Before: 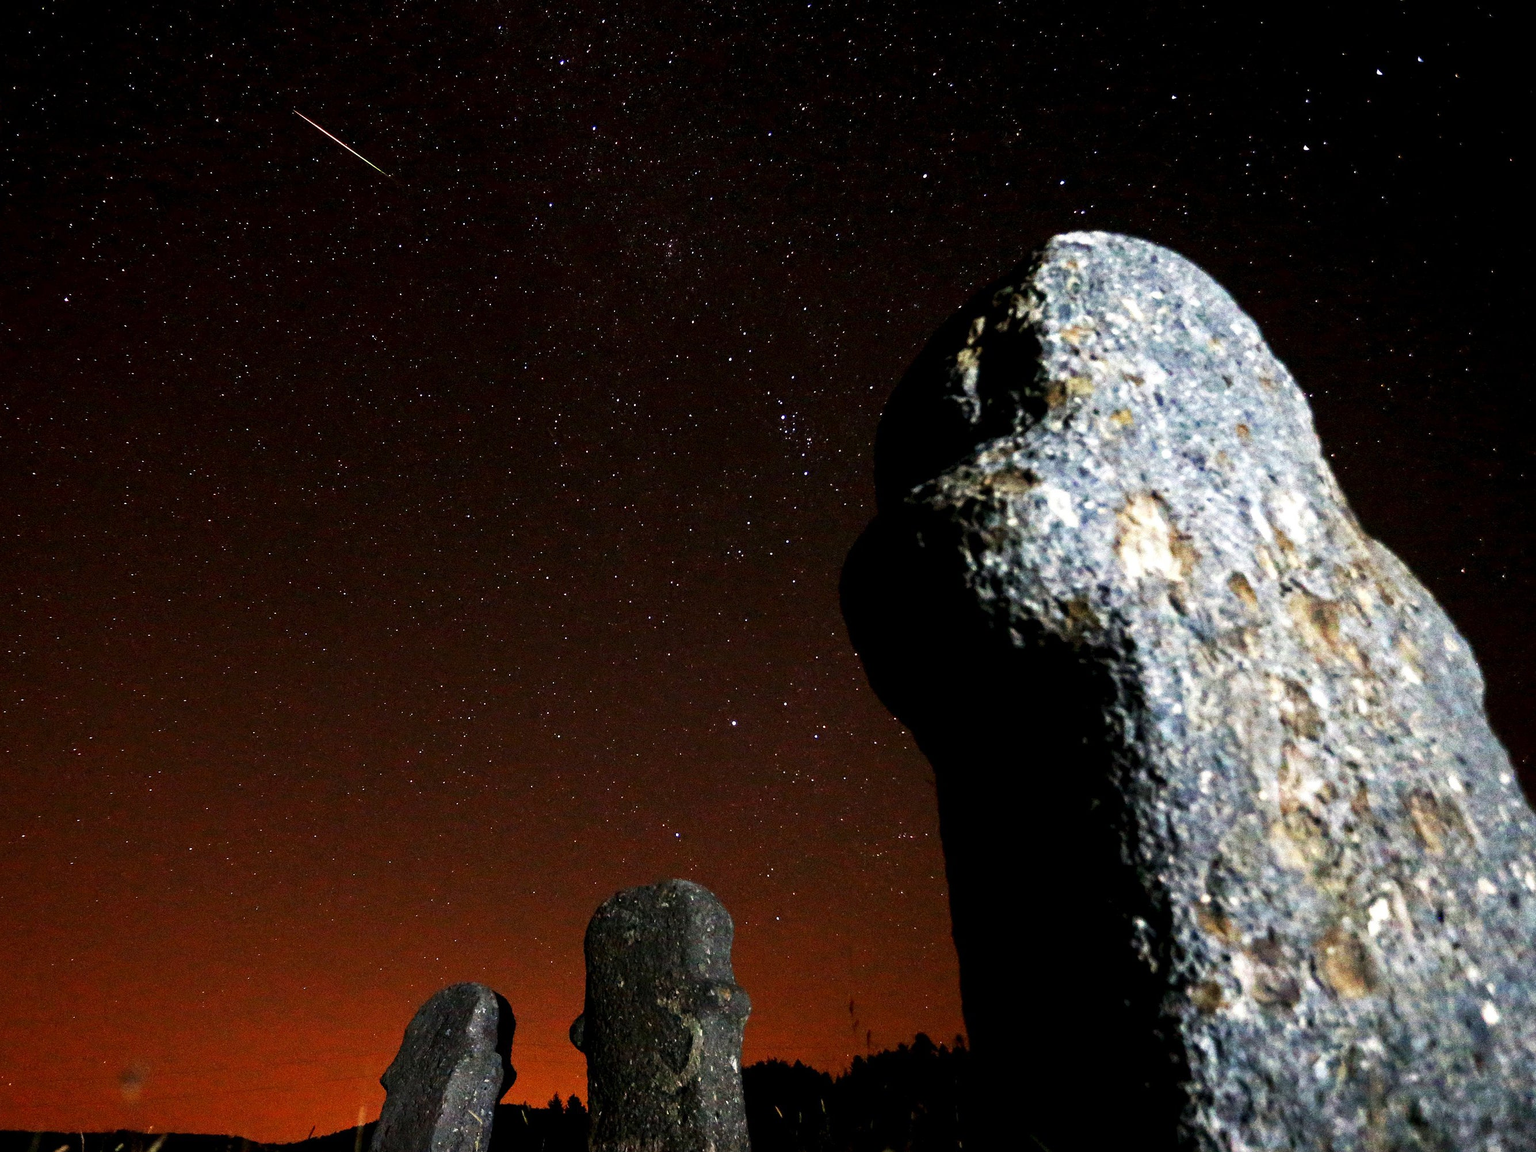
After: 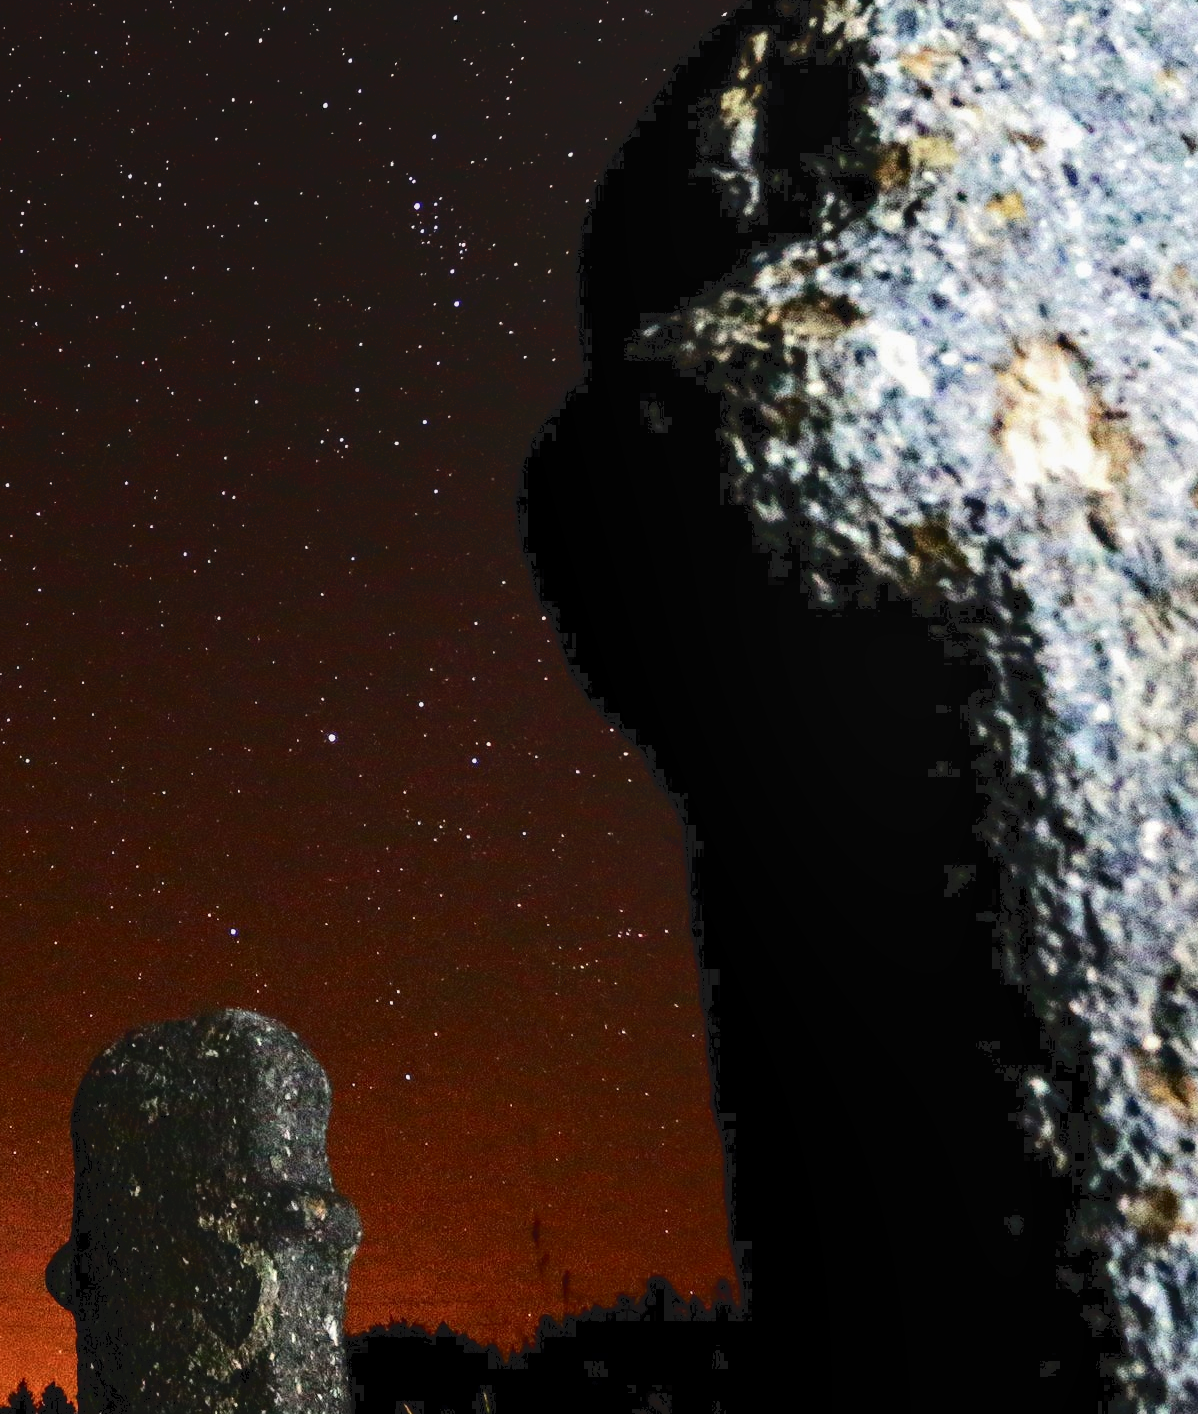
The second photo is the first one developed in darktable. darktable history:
crop: left 35.383%, top 25.936%, right 19.716%, bottom 3.429%
local contrast: on, module defaults
contrast brightness saturation: contrast 0.073
tone curve: curves: ch0 [(0, 0) (0.003, 0.077) (0.011, 0.078) (0.025, 0.078) (0.044, 0.08) (0.069, 0.088) (0.1, 0.102) (0.136, 0.12) (0.177, 0.148) (0.224, 0.191) (0.277, 0.261) (0.335, 0.335) (0.399, 0.419) (0.468, 0.522) (0.543, 0.611) (0.623, 0.702) (0.709, 0.779) (0.801, 0.855) (0.898, 0.918) (1, 1)], color space Lab, independent channels, preserve colors none
